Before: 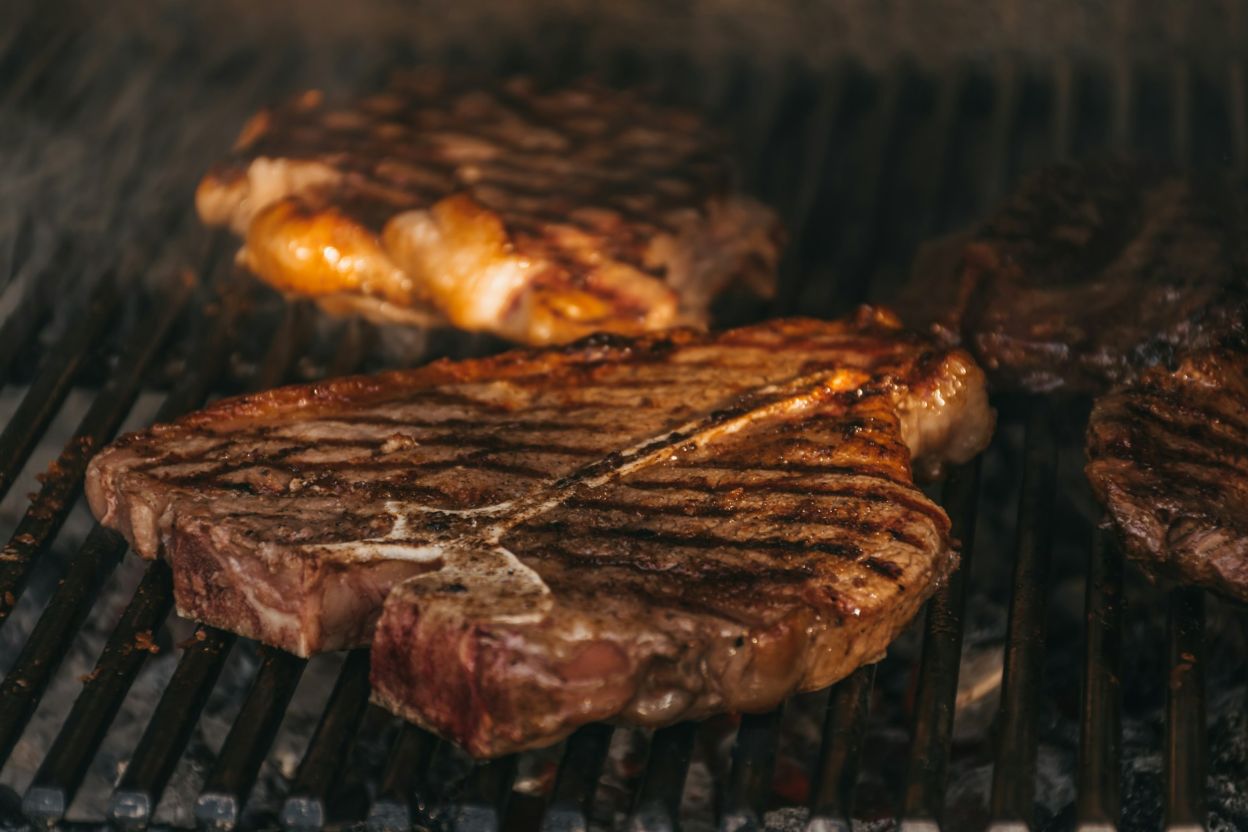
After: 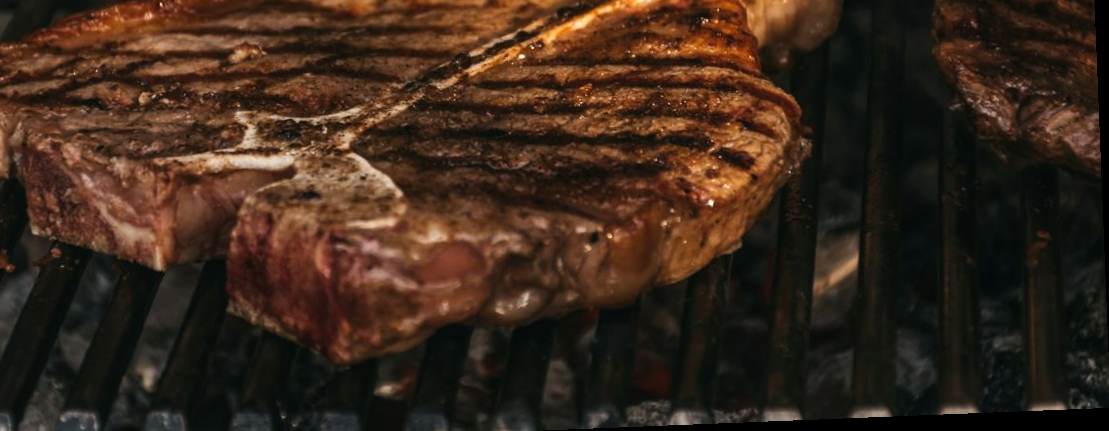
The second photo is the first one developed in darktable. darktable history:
crop and rotate: left 13.306%, top 48.129%, bottom 2.928%
tone equalizer: -8 EV -0.417 EV, -7 EV -0.389 EV, -6 EV -0.333 EV, -5 EV -0.222 EV, -3 EV 0.222 EV, -2 EV 0.333 EV, -1 EV 0.389 EV, +0 EV 0.417 EV, edges refinement/feathering 500, mask exposure compensation -1.57 EV, preserve details no
rotate and perspective: rotation -2.29°, automatic cropping off
